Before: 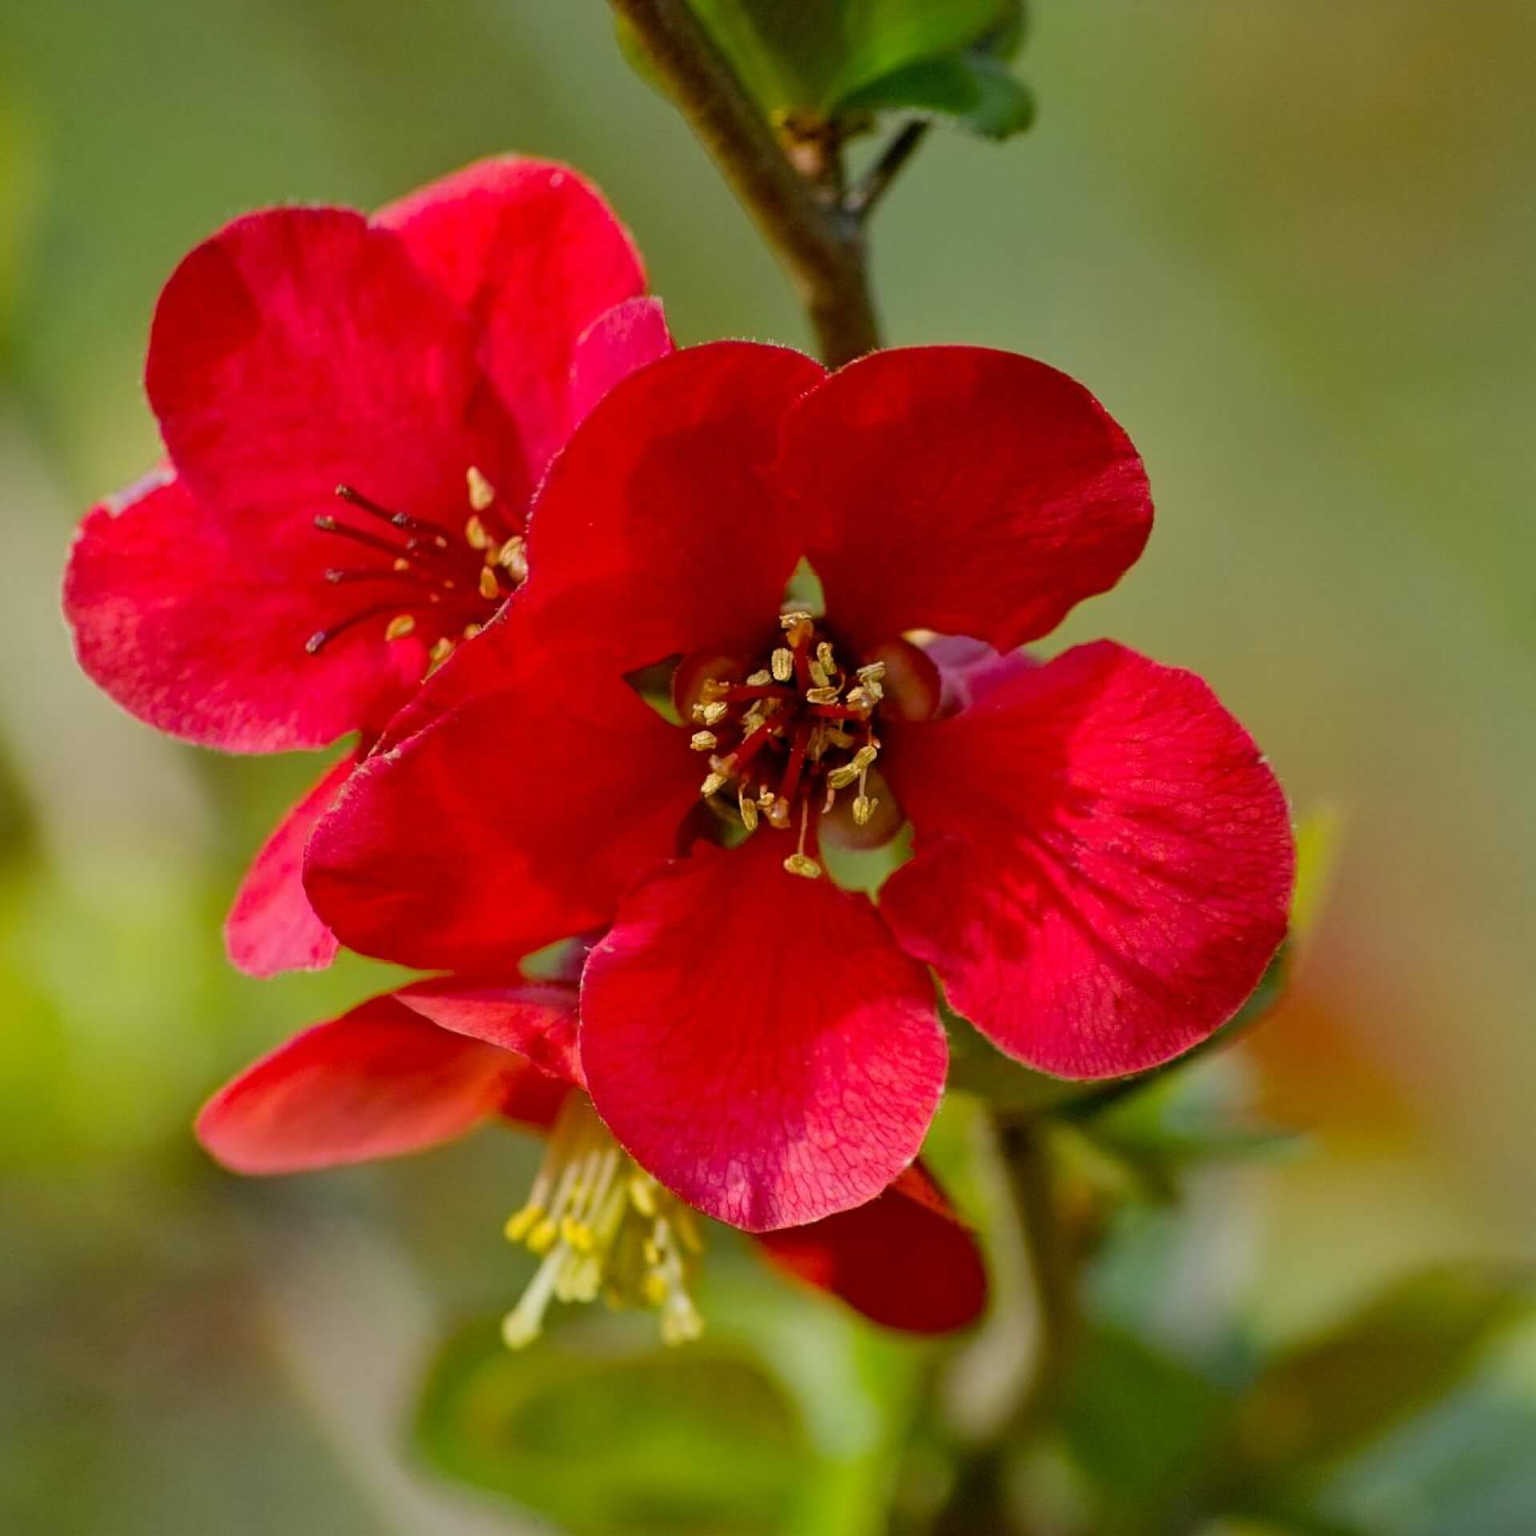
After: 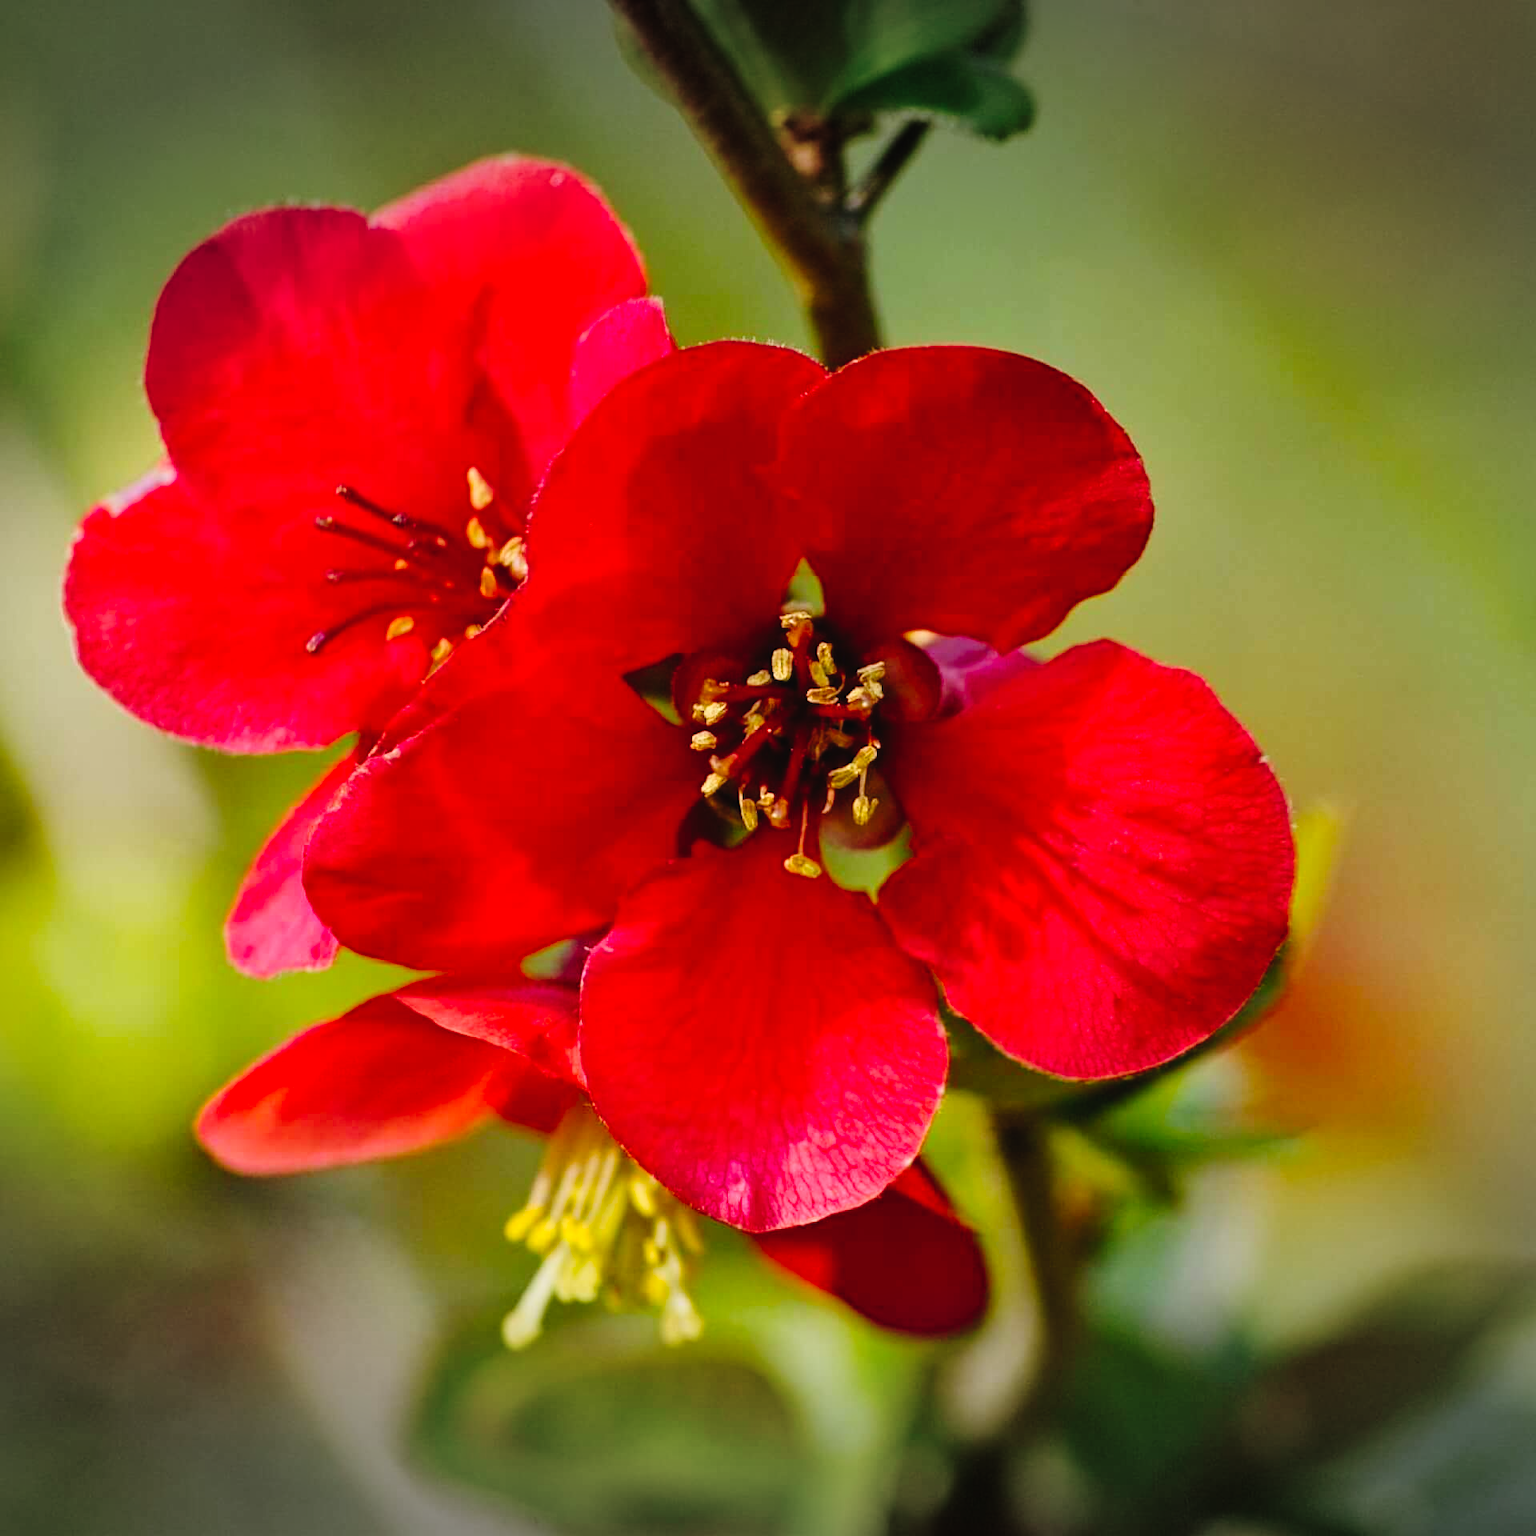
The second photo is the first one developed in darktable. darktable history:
tone curve: curves: ch0 [(0, 0.023) (0.132, 0.075) (0.251, 0.186) (0.441, 0.476) (0.662, 0.757) (0.849, 0.927) (1, 0.99)]; ch1 [(0, 0) (0.447, 0.411) (0.483, 0.469) (0.498, 0.496) (0.518, 0.514) (0.561, 0.59) (0.606, 0.659) (0.657, 0.725) (0.869, 0.916) (1, 1)]; ch2 [(0, 0) (0.307, 0.315) (0.425, 0.438) (0.483, 0.477) (0.503, 0.503) (0.526, 0.553) (0.552, 0.601) (0.615, 0.669) (0.703, 0.797) (0.985, 0.966)], preserve colors none
vignetting: fall-off start 99.21%, width/height ratio 1.311, unbound false
